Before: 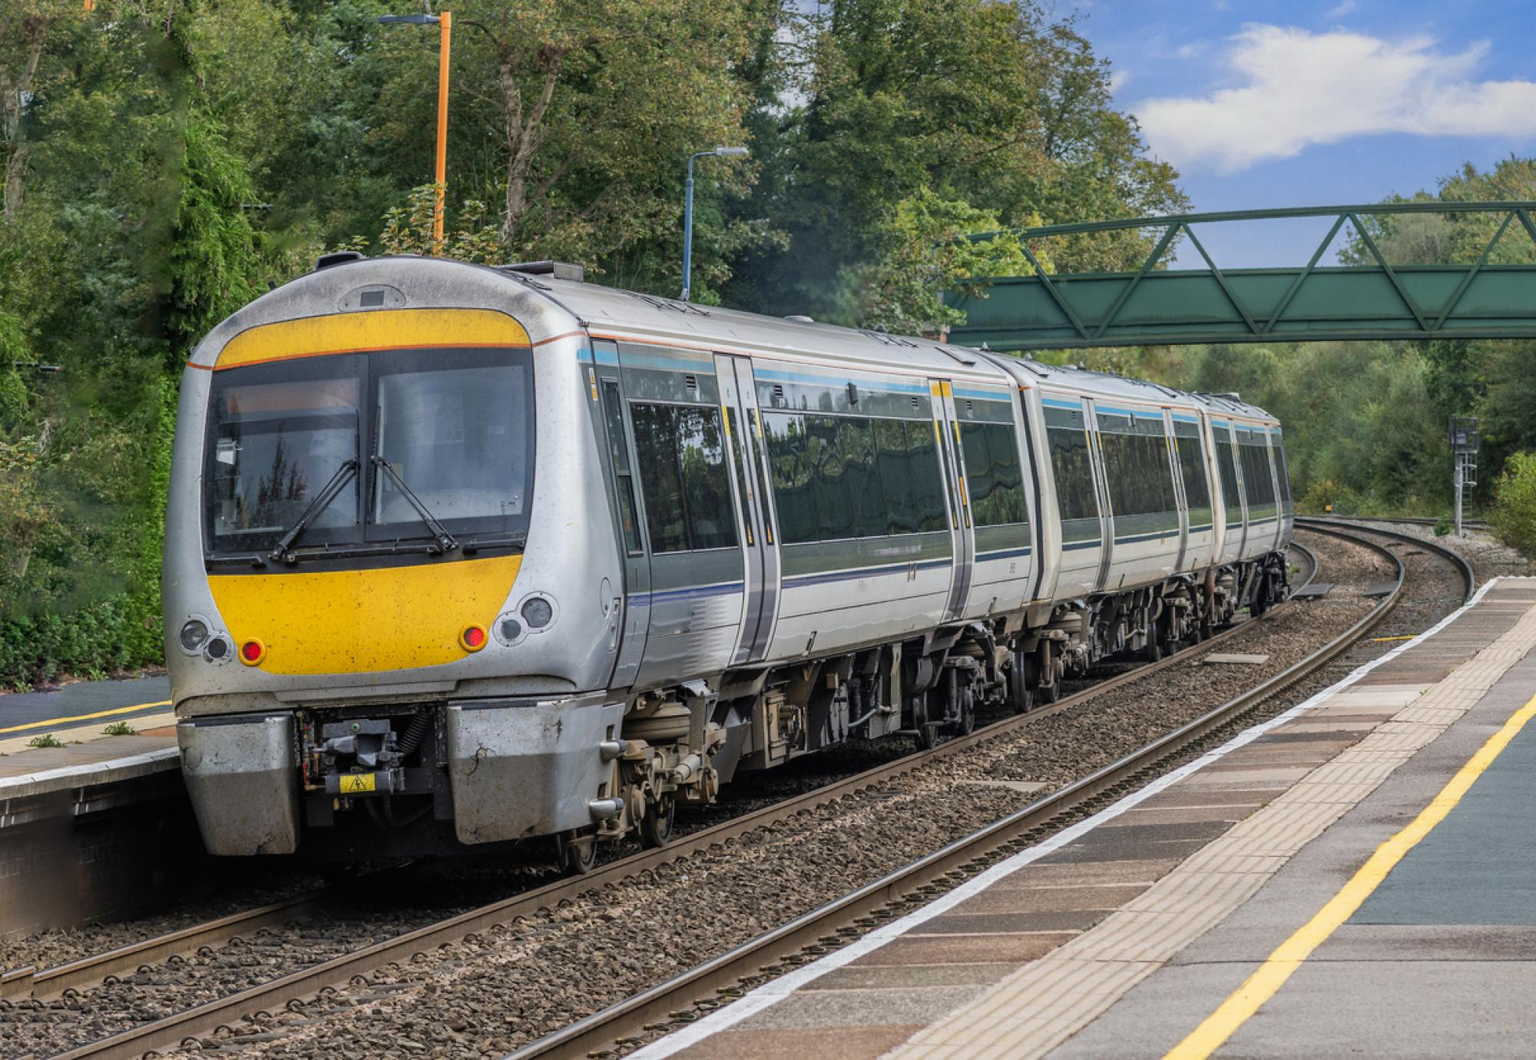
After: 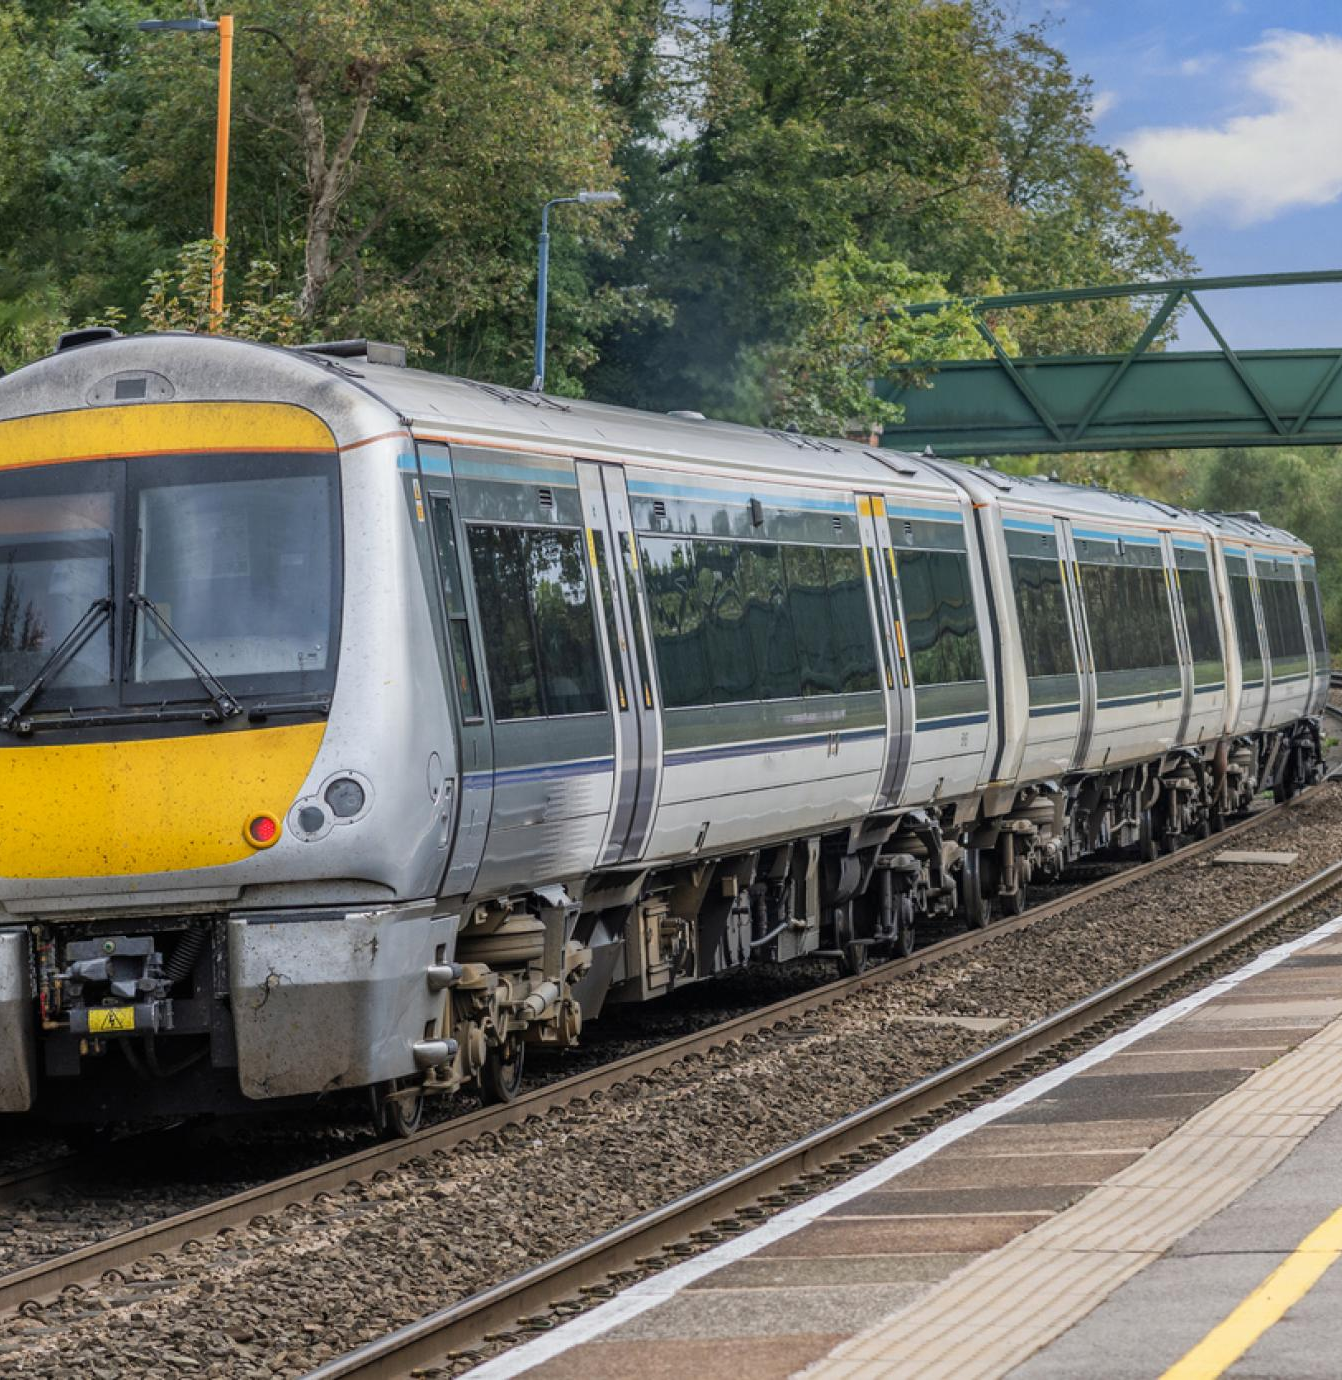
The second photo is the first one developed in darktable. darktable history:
crop and rotate: left 17.734%, right 15.156%
base curve: preserve colors none
